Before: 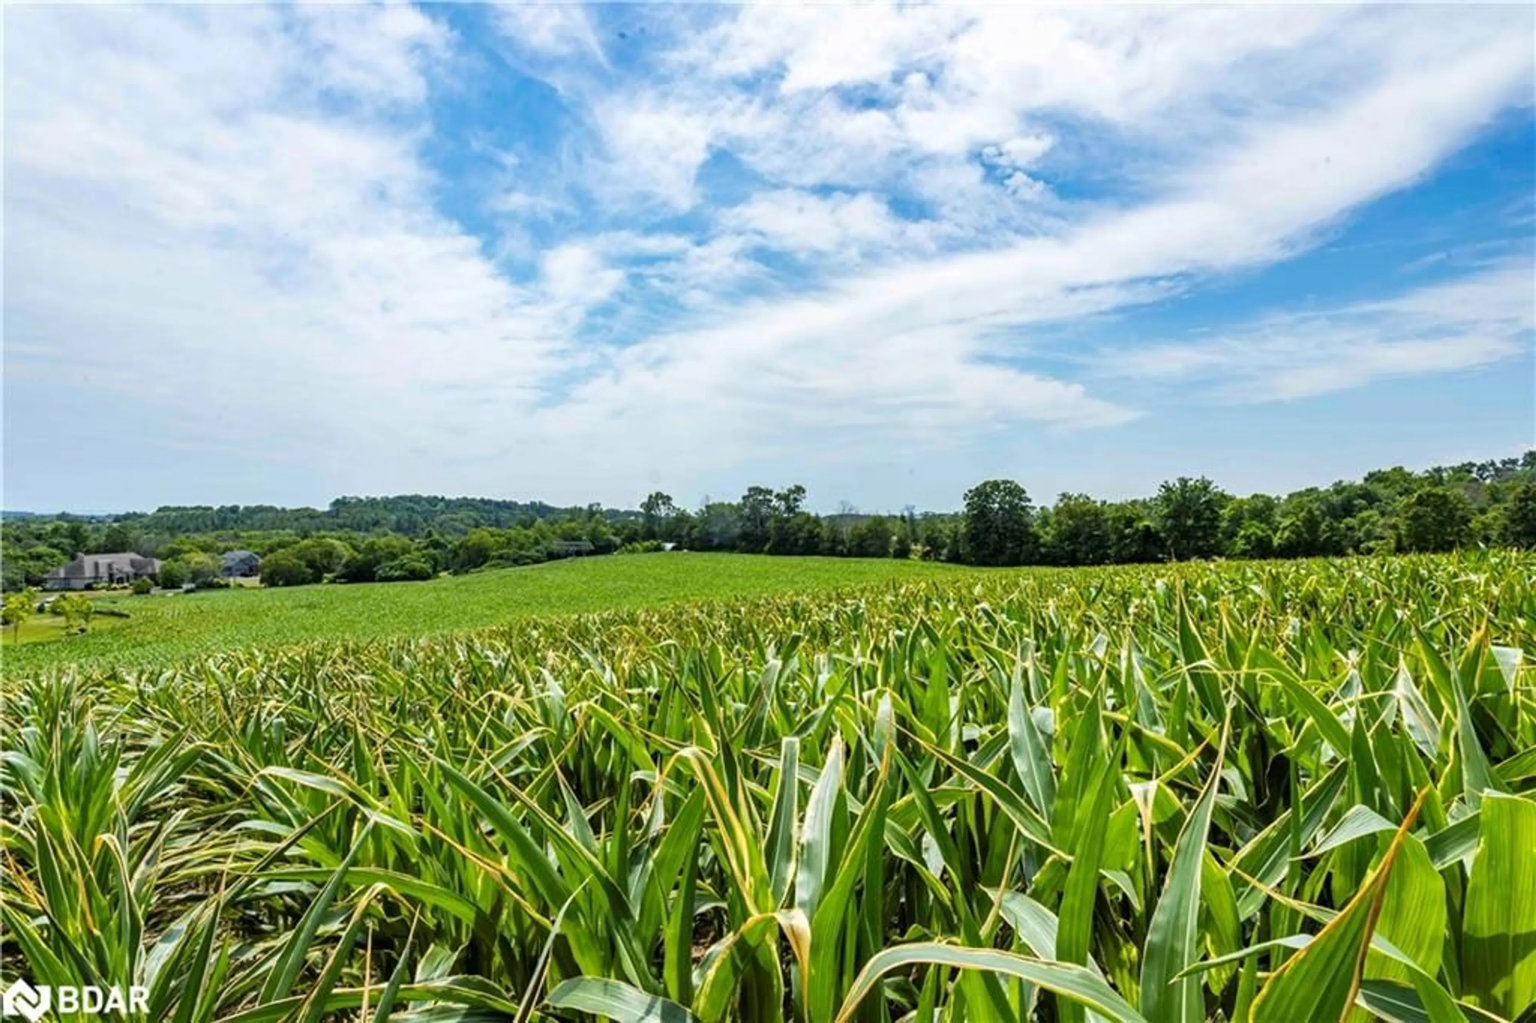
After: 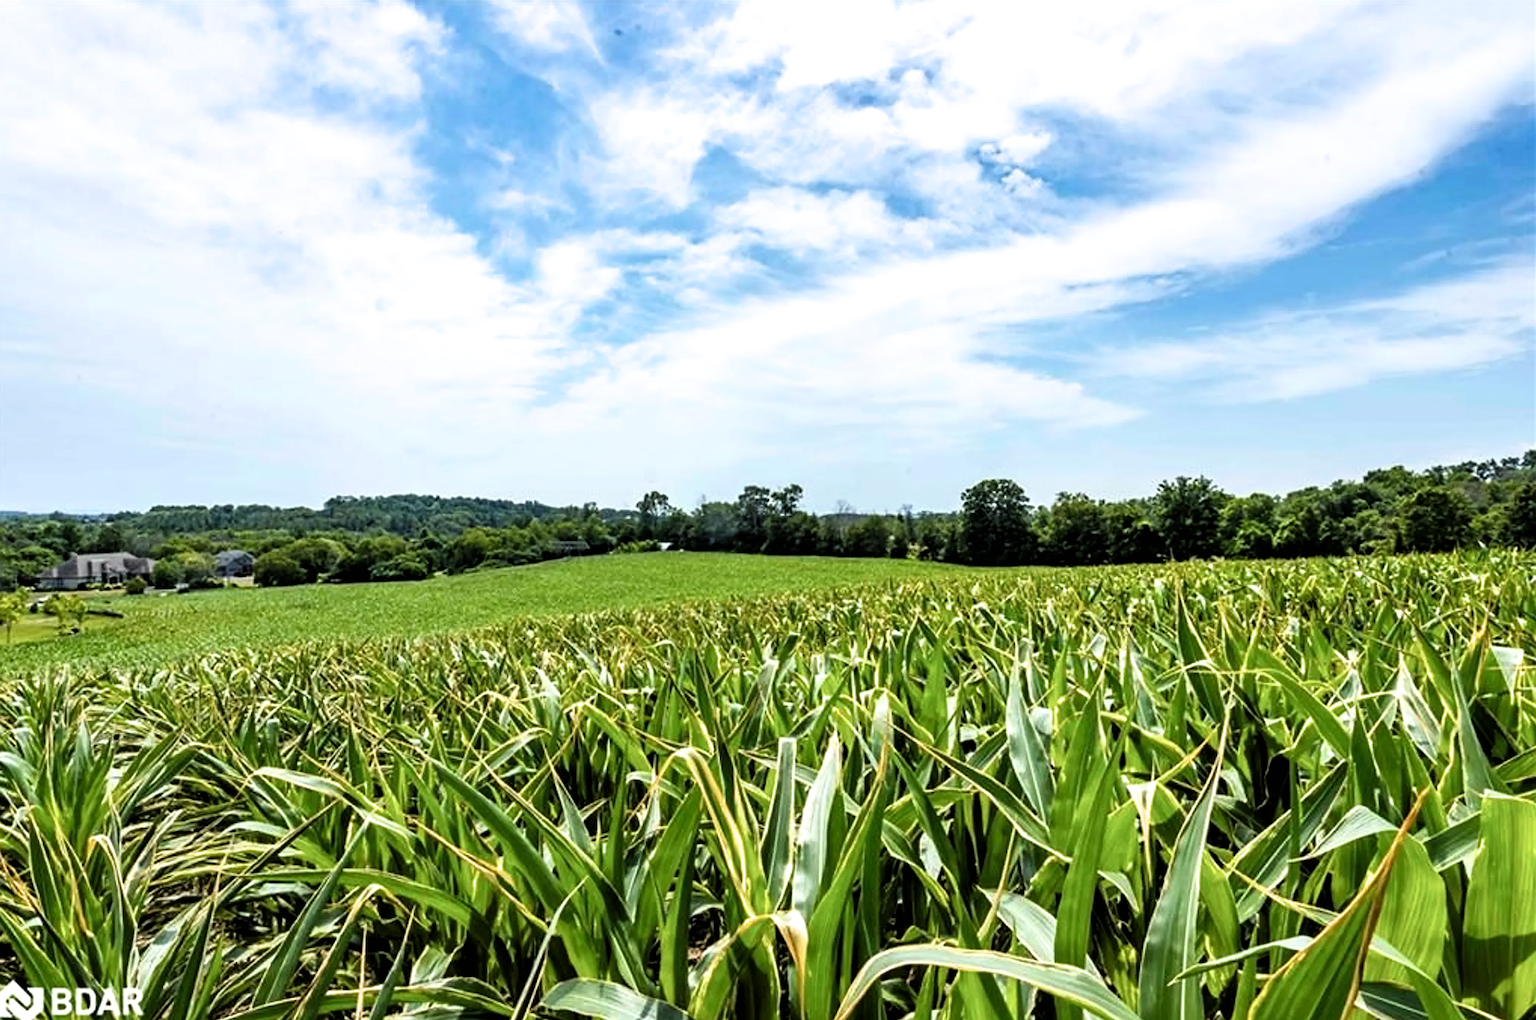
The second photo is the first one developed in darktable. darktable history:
crop and rotate: left 0.516%, top 0.366%, bottom 0.361%
sharpen: on, module defaults
filmic rgb: black relative exposure -8.19 EV, white relative exposure 2.2 EV, target white luminance 99.871%, hardness 7.15, latitude 75.17%, contrast 1.316, highlights saturation mix -1.56%, shadows ↔ highlights balance 30.84%
